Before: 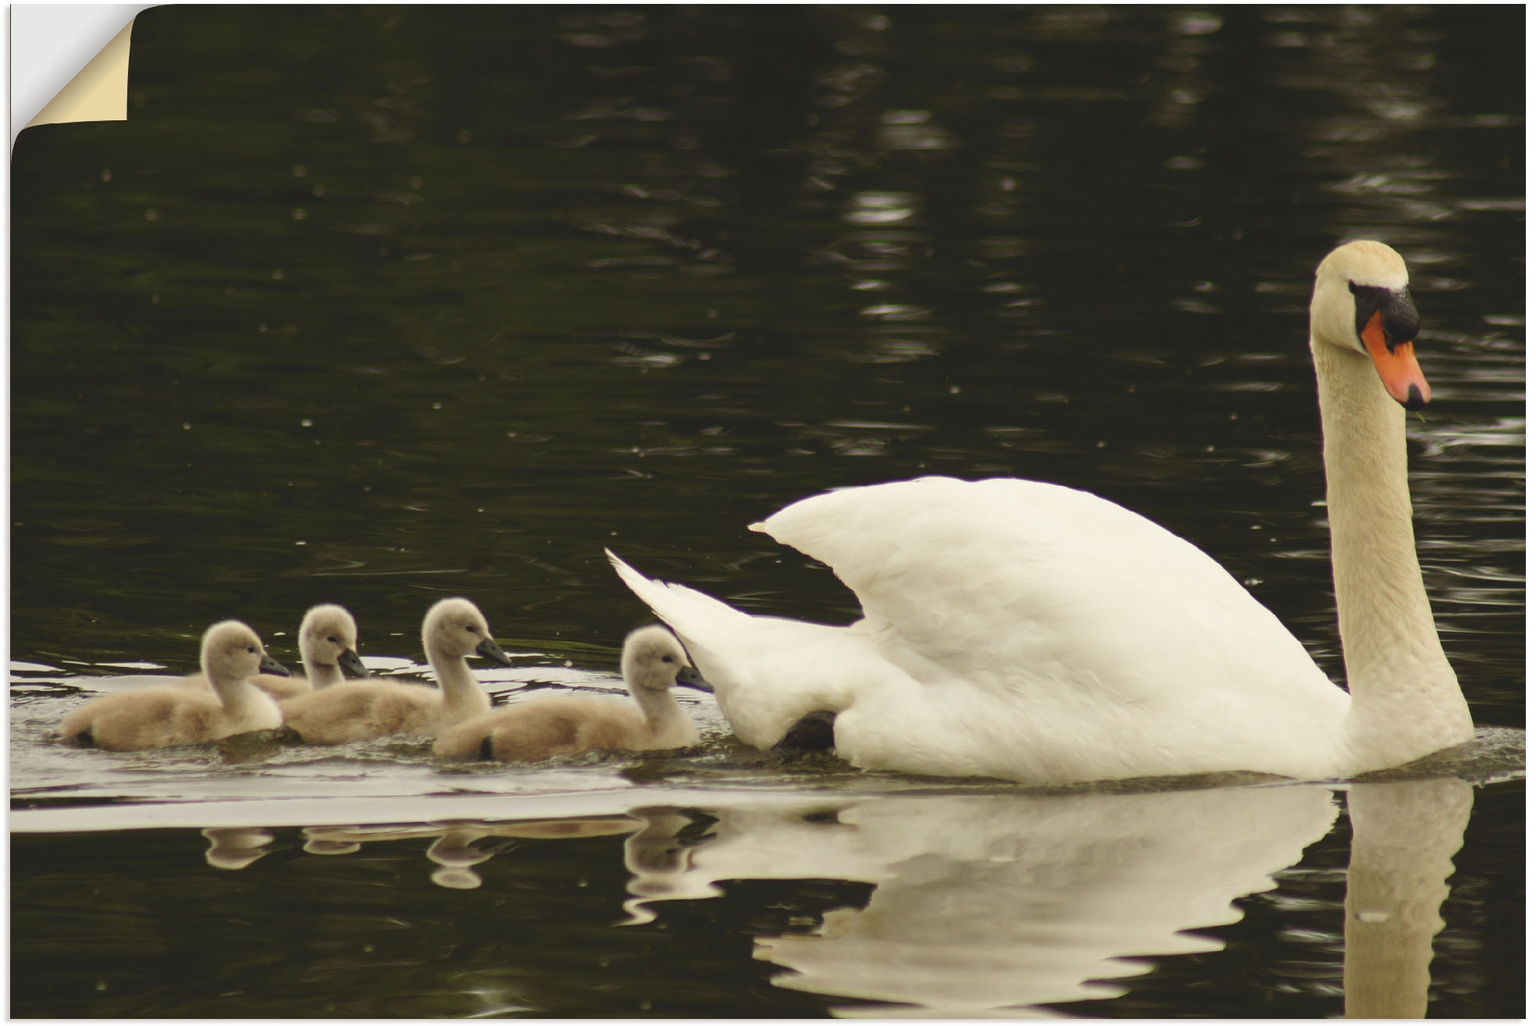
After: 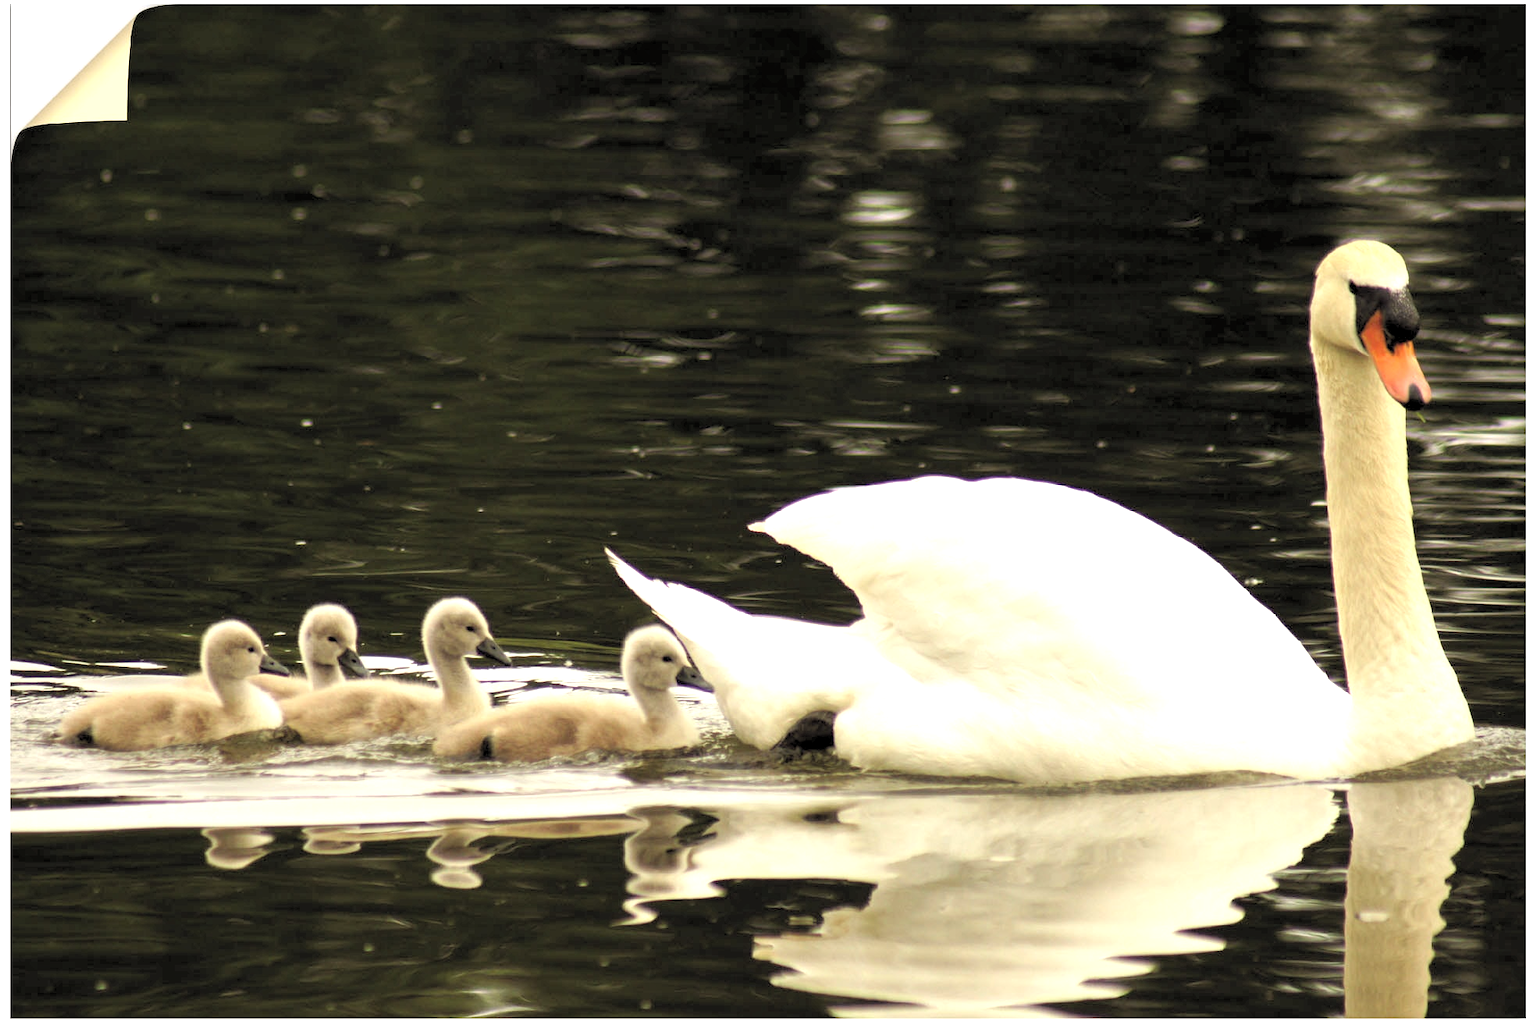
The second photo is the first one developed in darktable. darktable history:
exposure: black level correction 0, exposure 0.9 EV, compensate highlight preservation false
rgb levels: levels [[0.029, 0.461, 0.922], [0, 0.5, 1], [0, 0.5, 1]]
